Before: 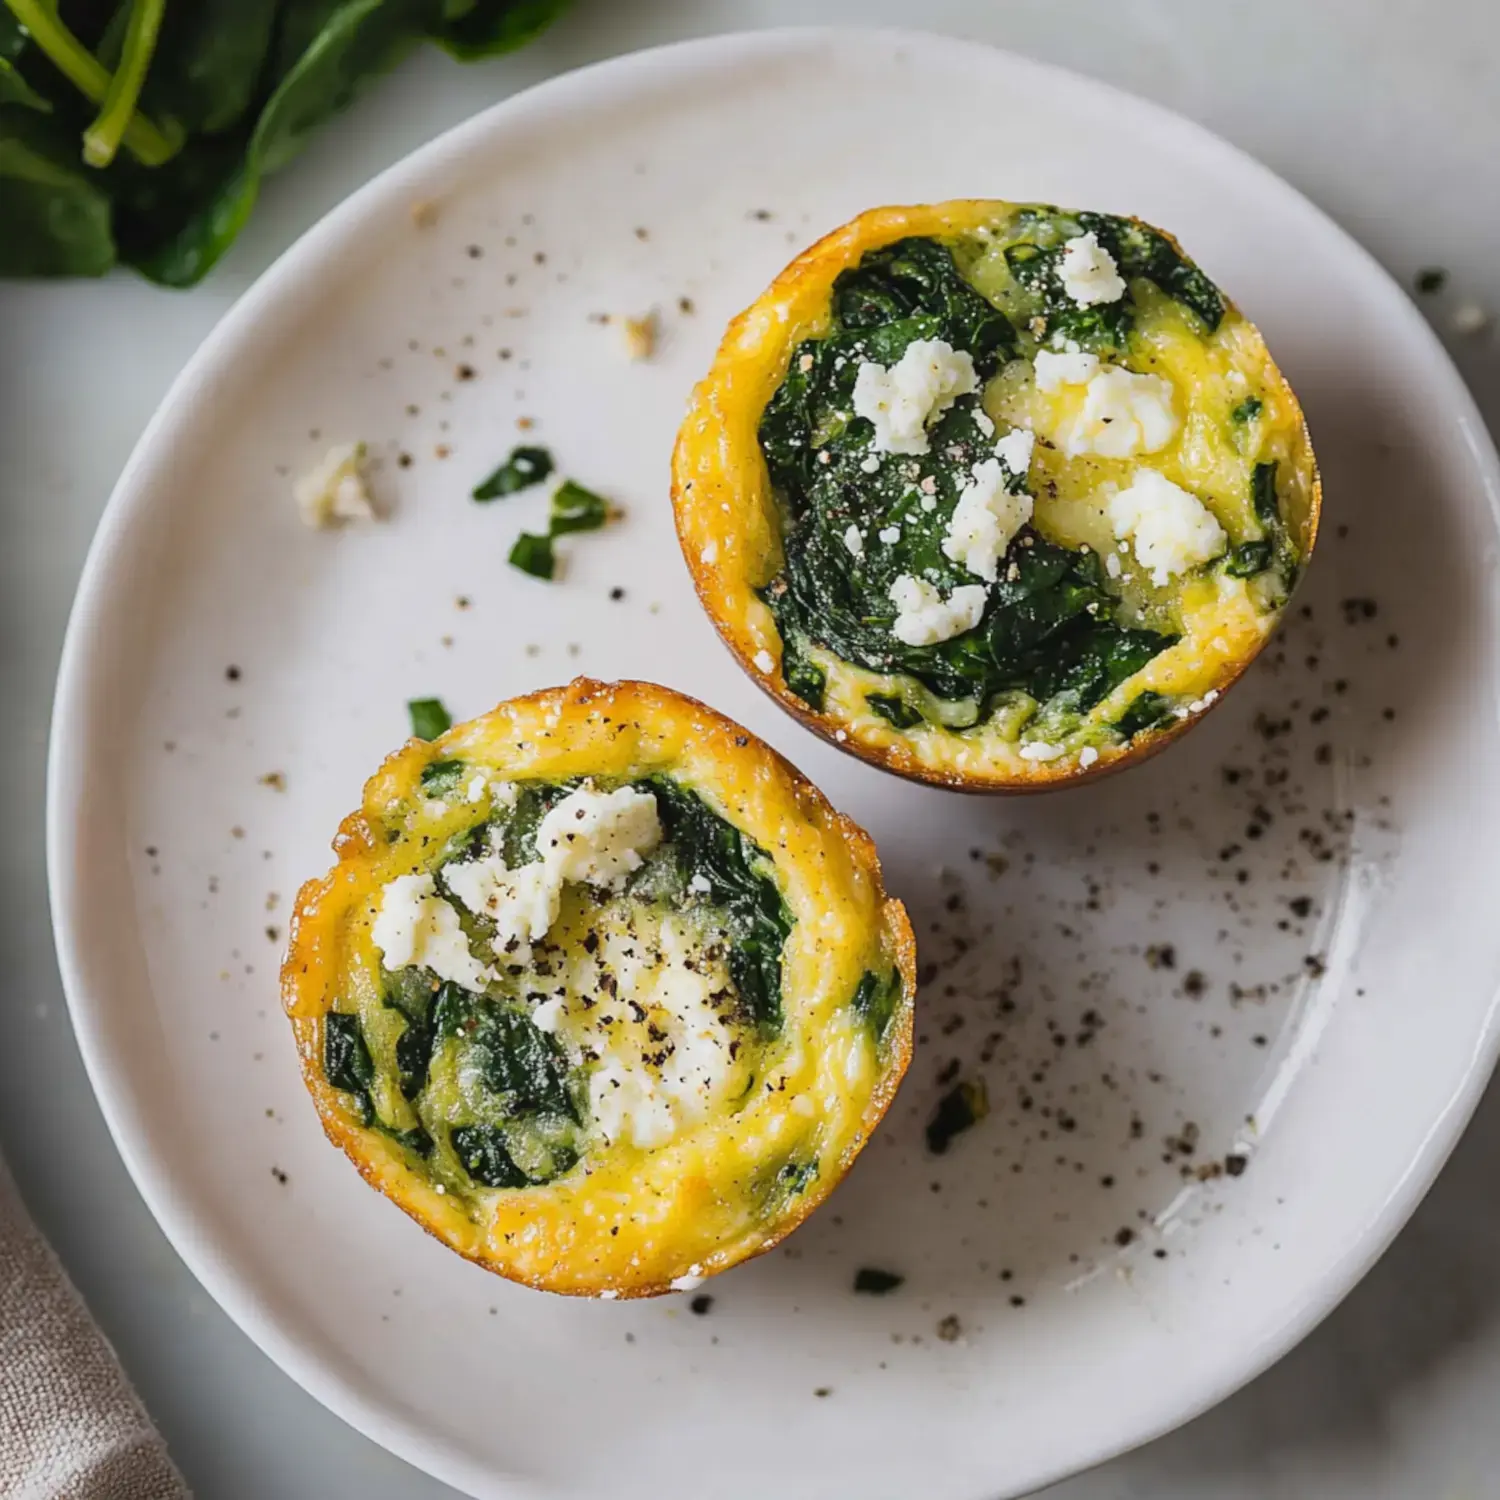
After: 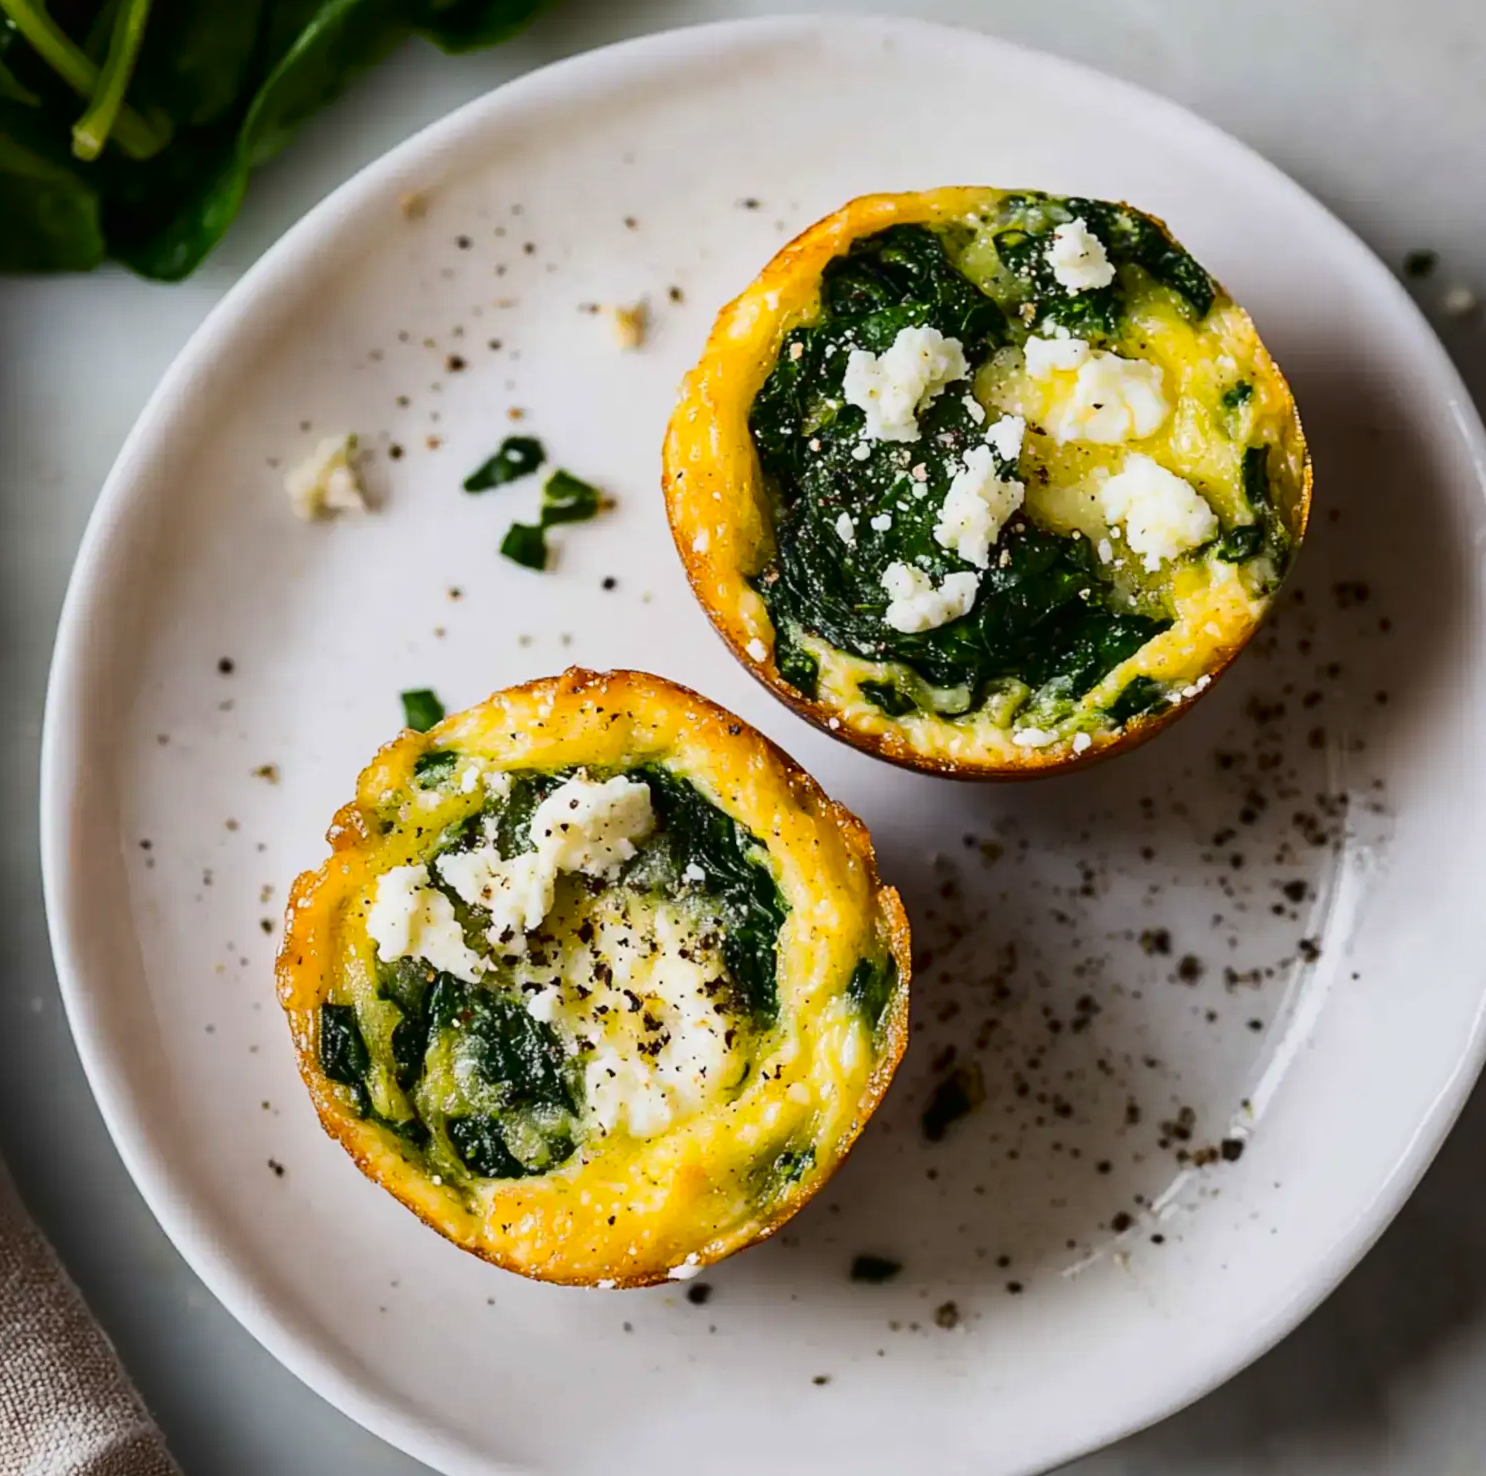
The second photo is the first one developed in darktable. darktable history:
rotate and perspective: rotation -0.45°, automatic cropping original format, crop left 0.008, crop right 0.992, crop top 0.012, crop bottom 0.988
exposure: compensate highlight preservation false
contrast brightness saturation: contrast 0.21, brightness -0.11, saturation 0.21
